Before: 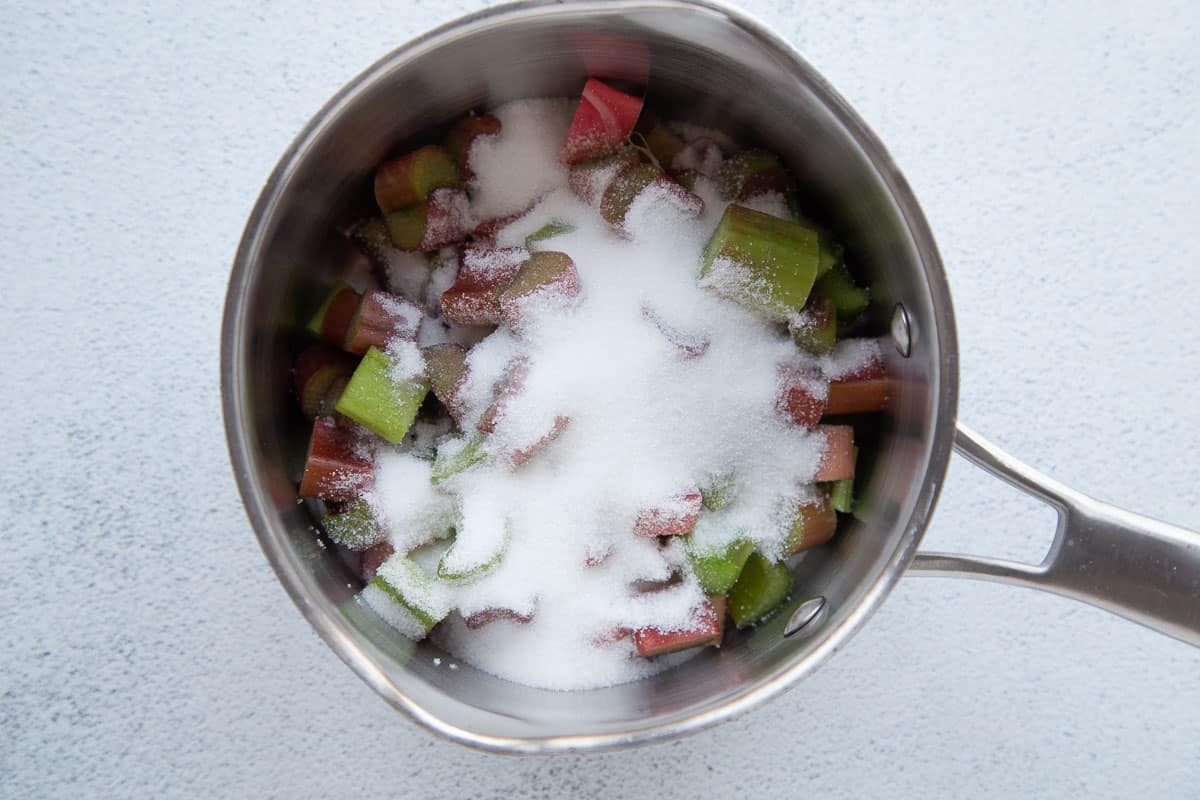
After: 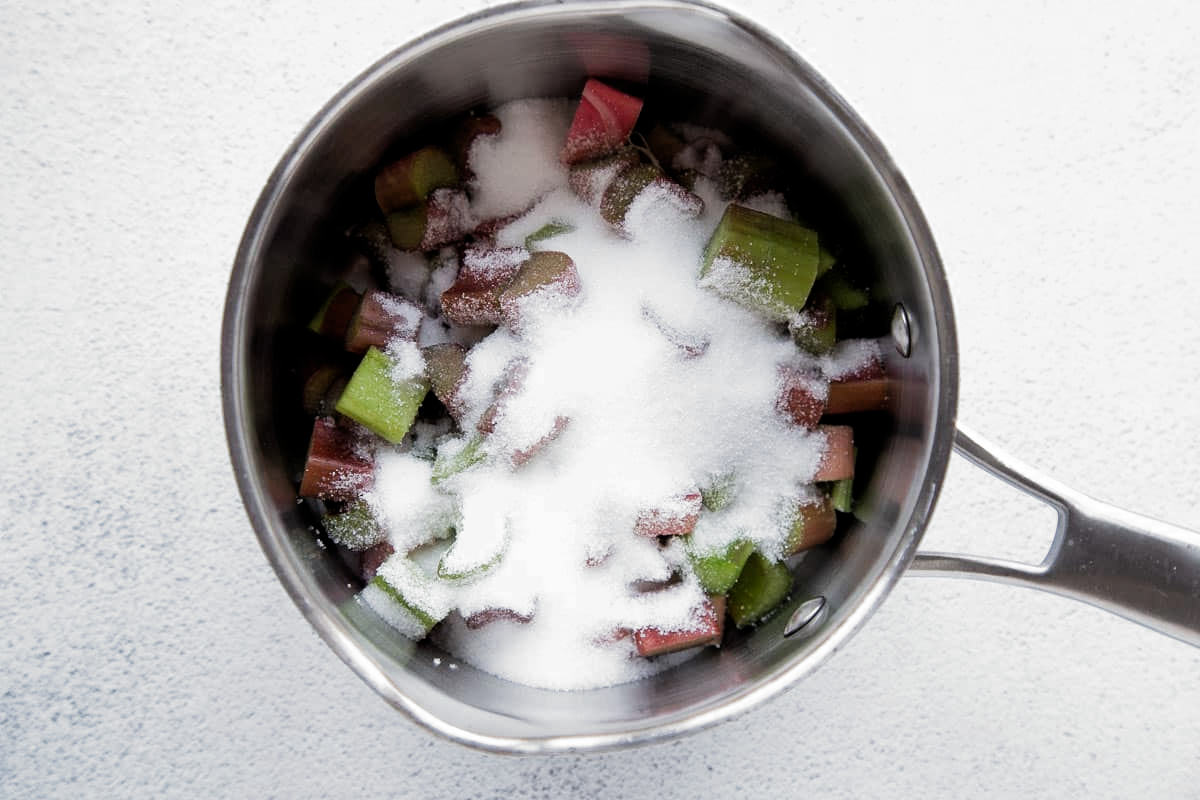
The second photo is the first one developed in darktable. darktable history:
filmic rgb: black relative exposure -8.29 EV, white relative exposure 2.2 EV, target white luminance 99.886%, hardness 7.14, latitude 74.6%, contrast 1.315, highlights saturation mix -2.61%, shadows ↔ highlights balance 30.24%, add noise in highlights 0.001, preserve chrominance max RGB, color science v3 (2019), use custom middle-gray values true, contrast in highlights soft
